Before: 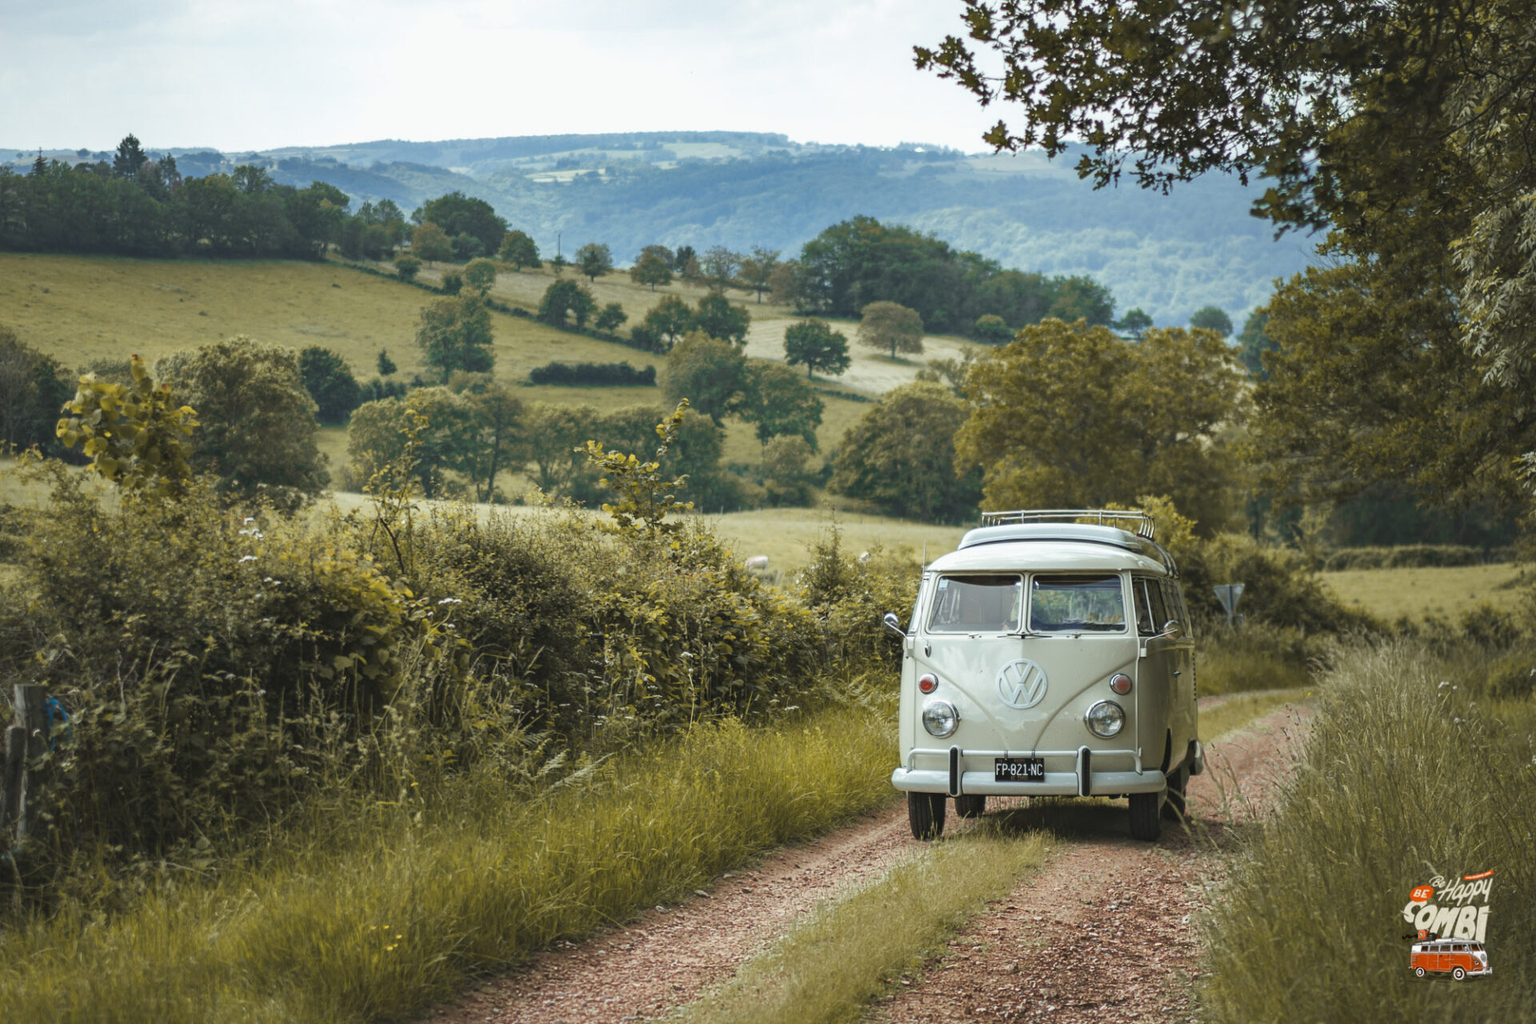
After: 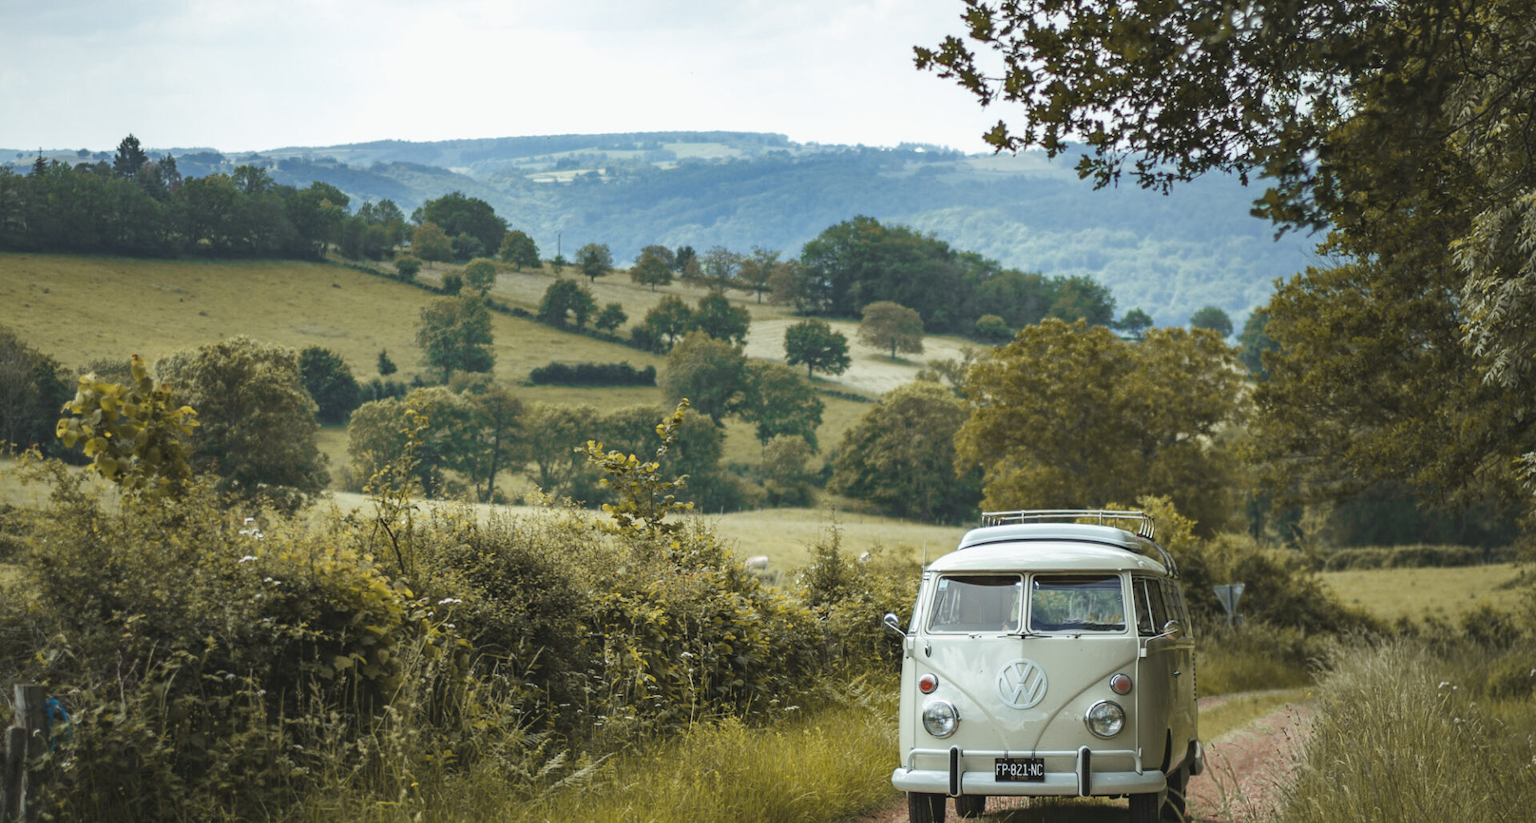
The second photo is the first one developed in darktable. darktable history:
crop: bottom 19.541%
